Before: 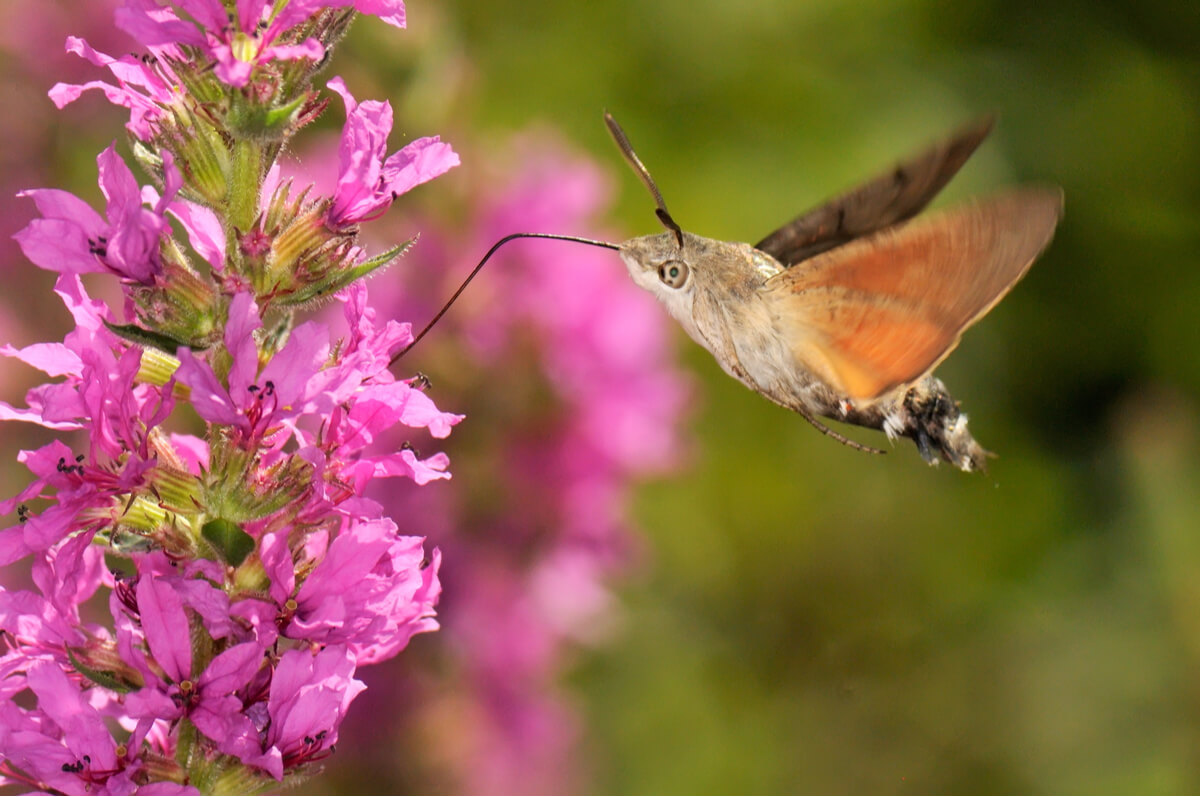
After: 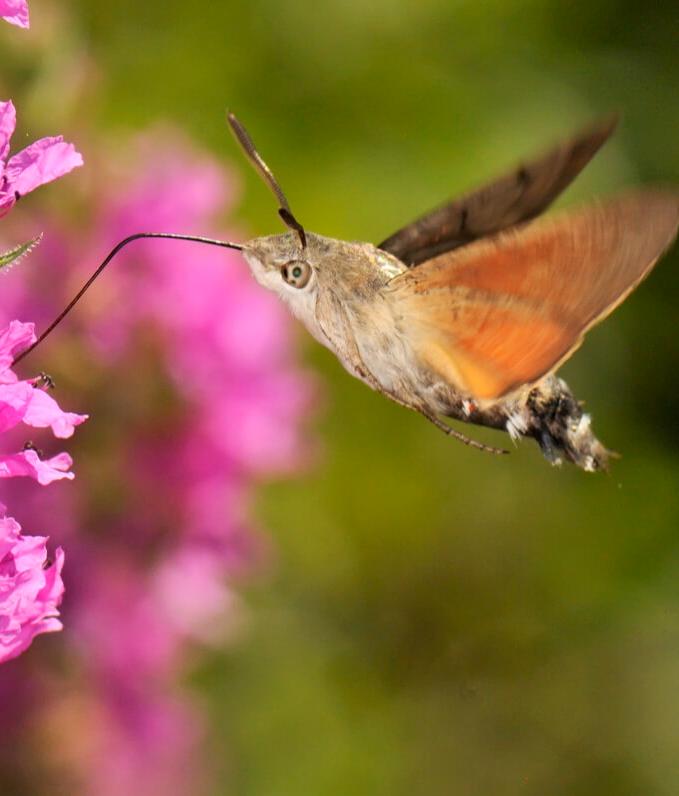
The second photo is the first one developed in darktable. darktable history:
contrast brightness saturation: contrast 0.04, saturation 0.07
crop: left 31.458%, top 0%, right 11.876%
